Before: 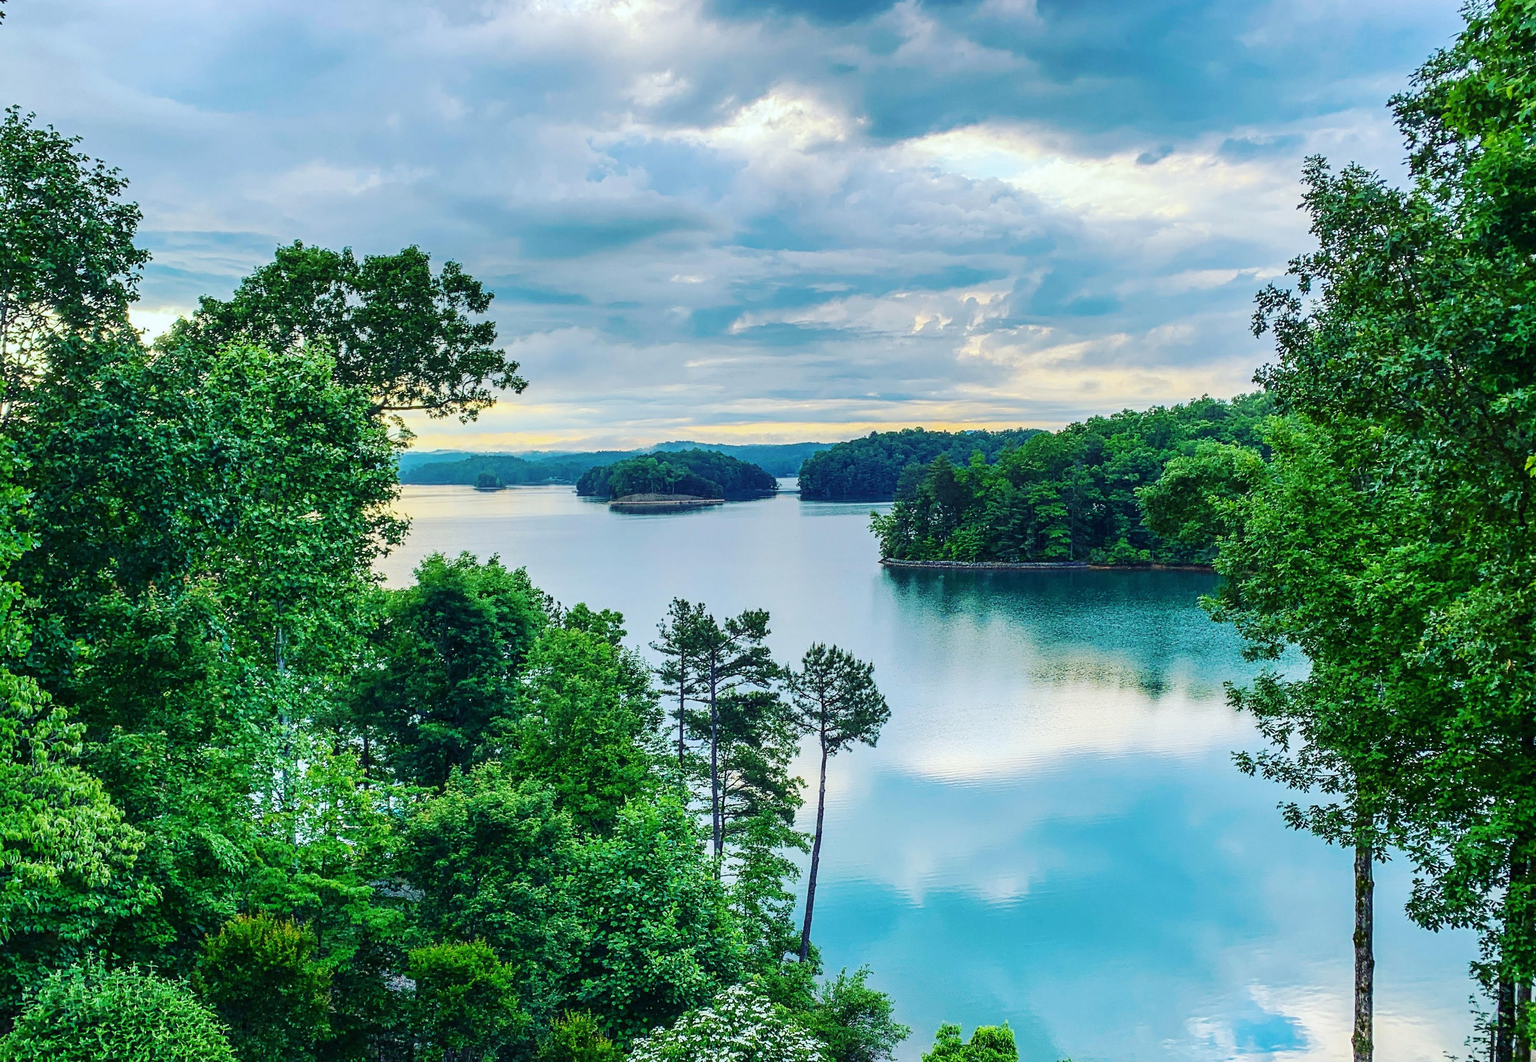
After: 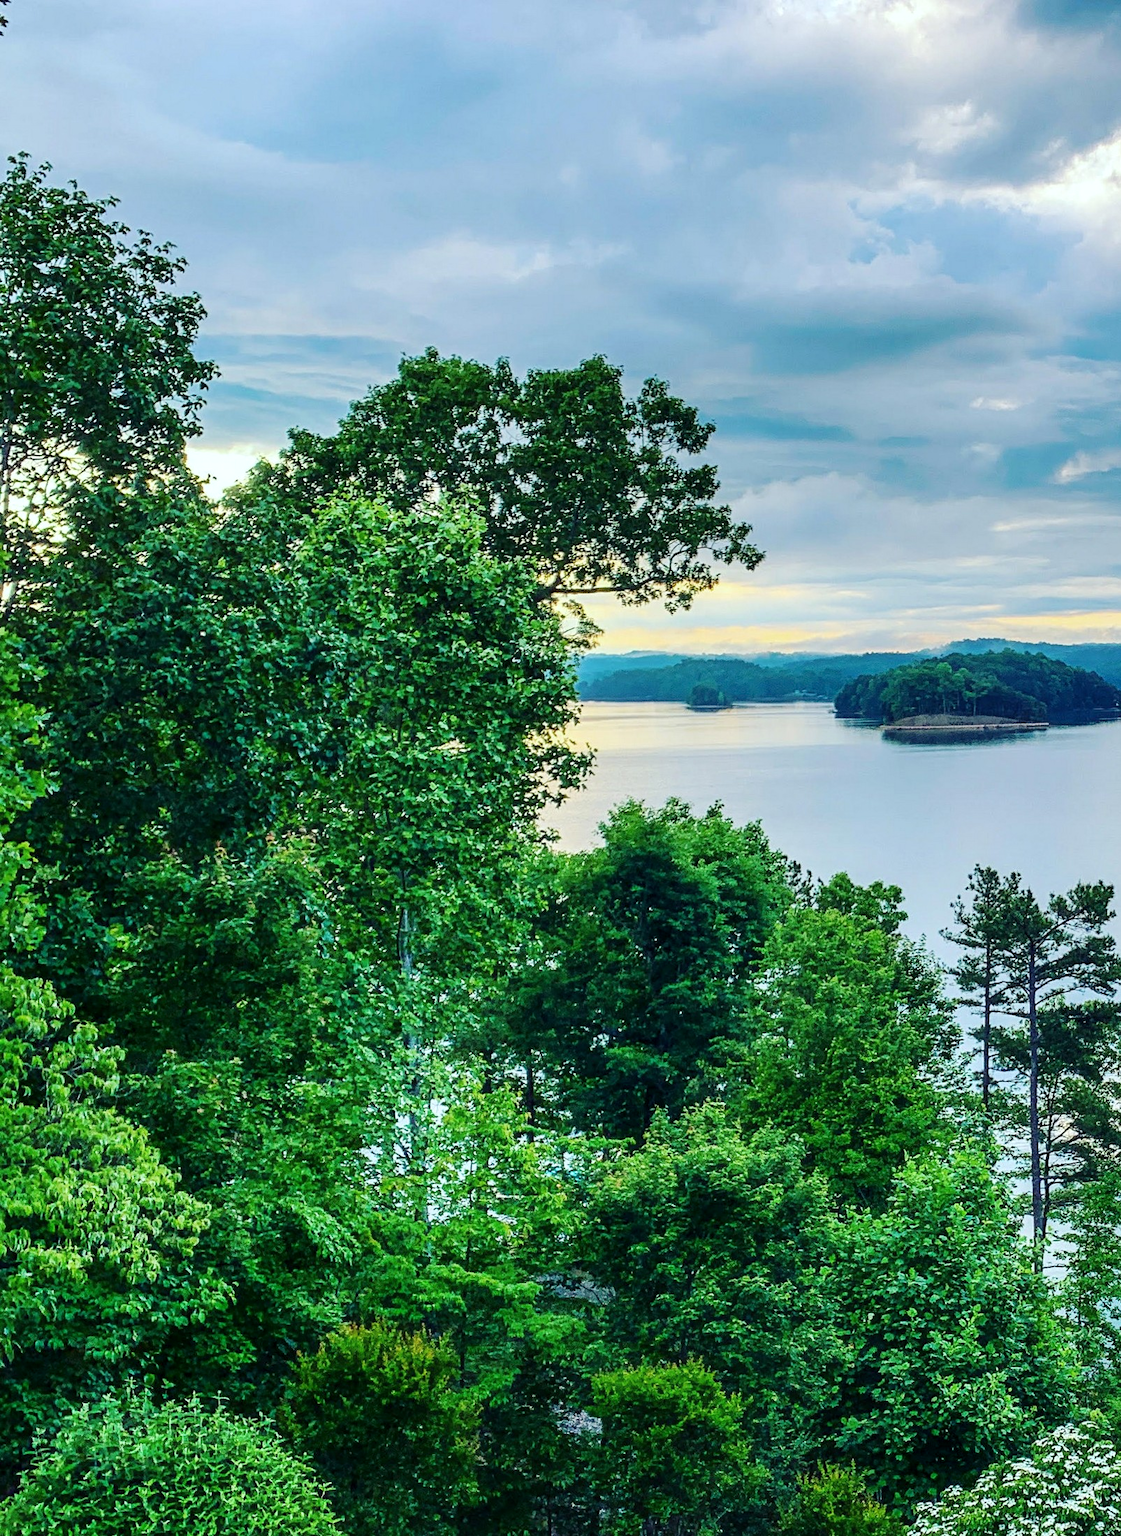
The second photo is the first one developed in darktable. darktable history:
crop and rotate: left 0.015%, top 0%, right 49.558%
contrast equalizer: y [[0.579, 0.58, 0.505, 0.5, 0.5, 0.5], [0.5 ×6], [0.5 ×6], [0 ×6], [0 ×6]], mix 0.314
